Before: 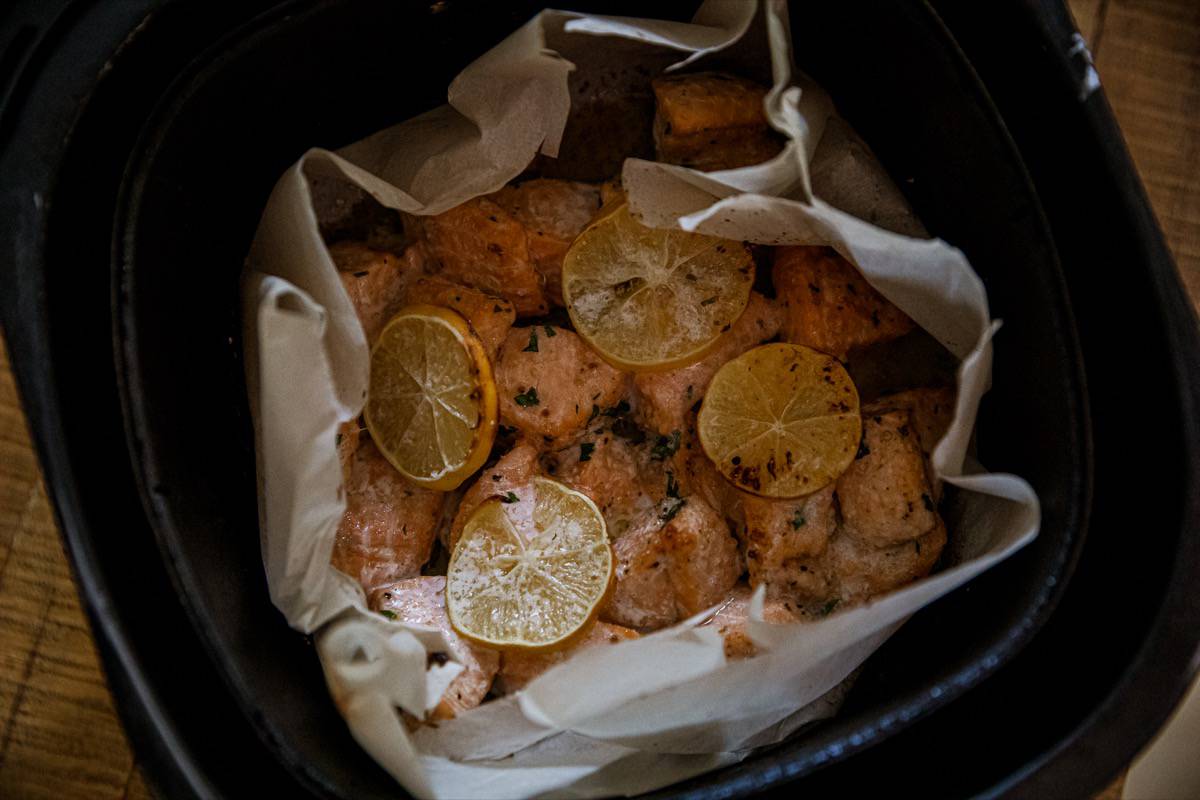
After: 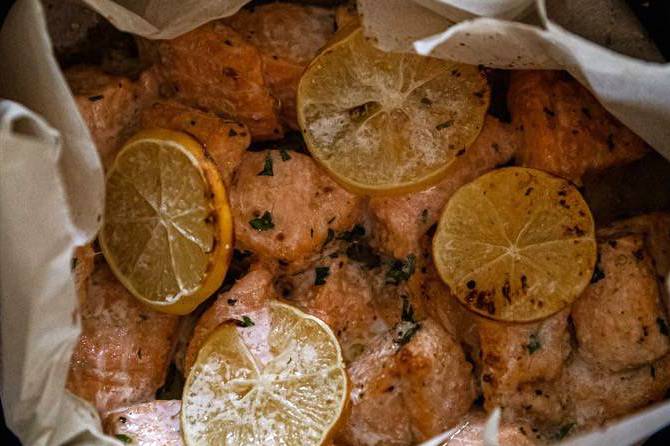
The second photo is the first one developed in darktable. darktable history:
crop and rotate: left 22.13%, top 22.054%, right 22.026%, bottom 22.102%
exposure: black level correction 0, exposure 0.5 EV, compensate exposure bias true, compensate highlight preservation false
